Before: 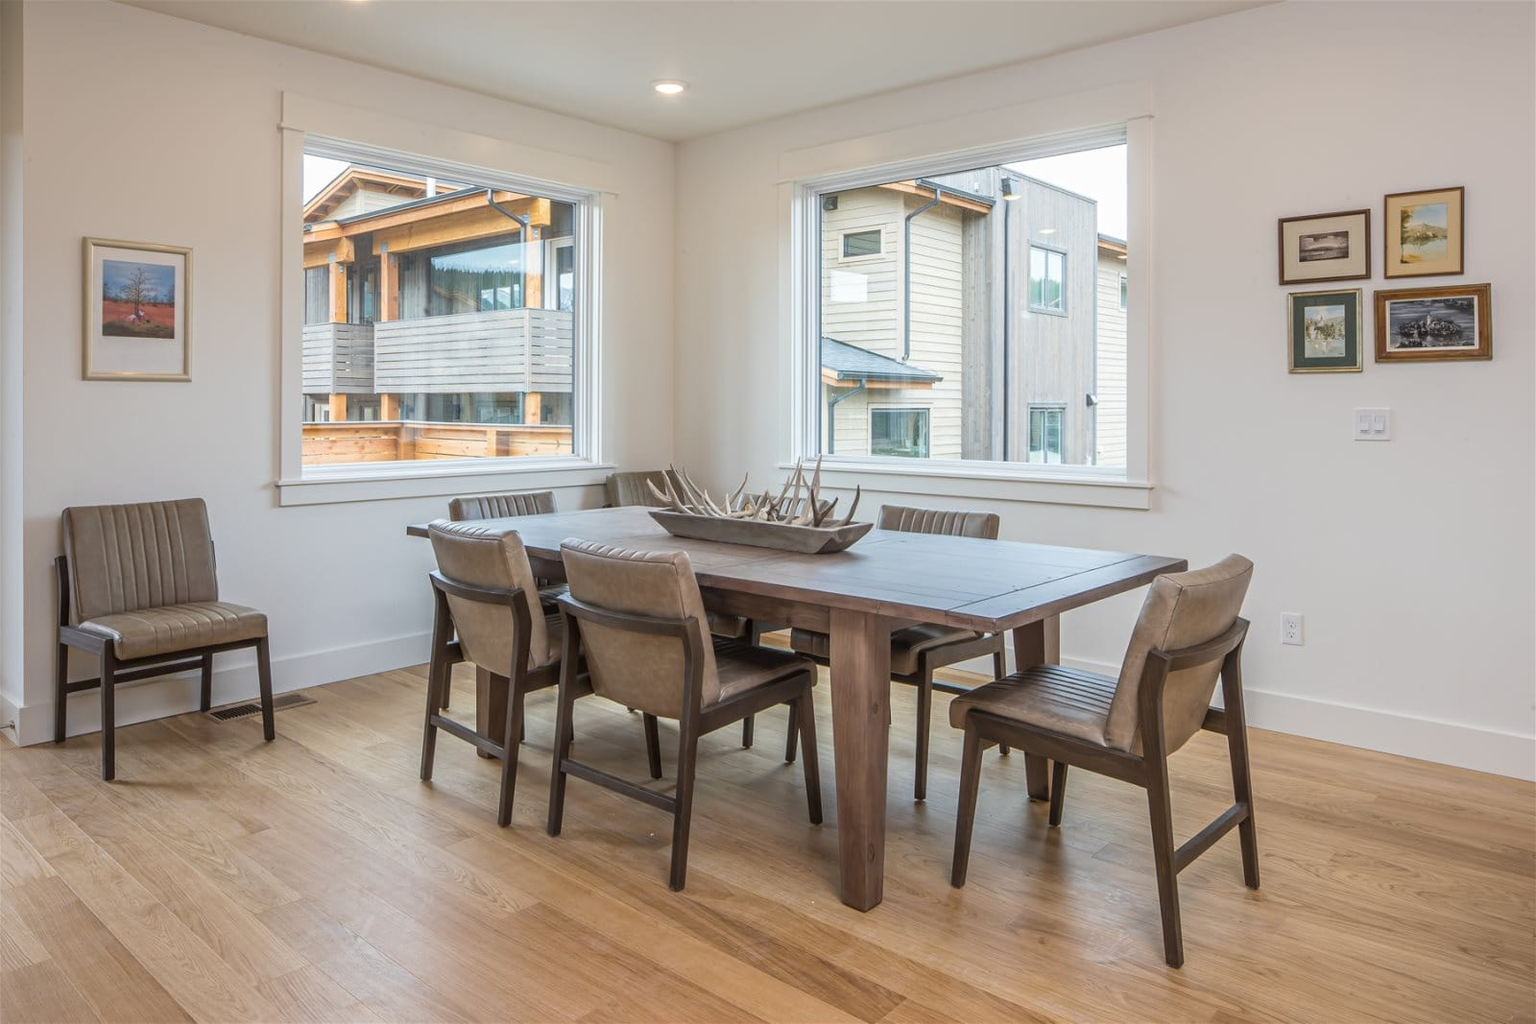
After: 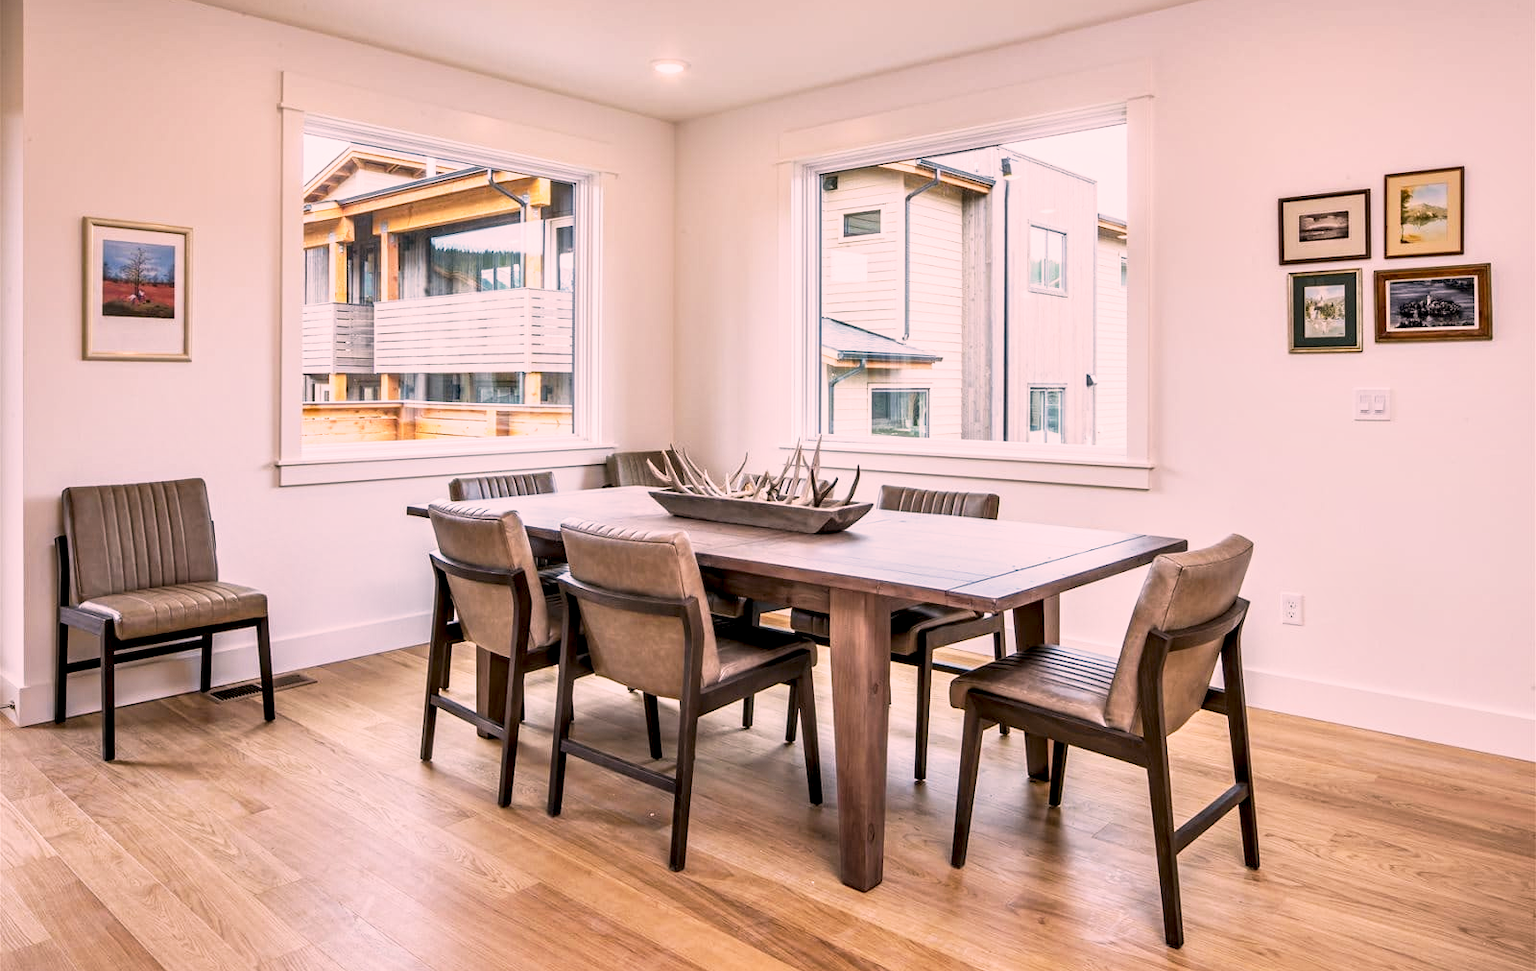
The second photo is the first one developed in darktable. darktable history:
contrast equalizer: octaves 7, y [[0.6 ×6], [0.55 ×6], [0 ×6], [0 ×6], [0 ×6]]
color correction: highlights a* 14.53, highlights b* 4.77
crop and rotate: top 1.992%, bottom 3.129%
base curve: curves: ch0 [(0, 0) (0.088, 0.125) (0.176, 0.251) (0.354, 0.501) (0.613, 0.749) (1, 0.877)], preserve colors none
